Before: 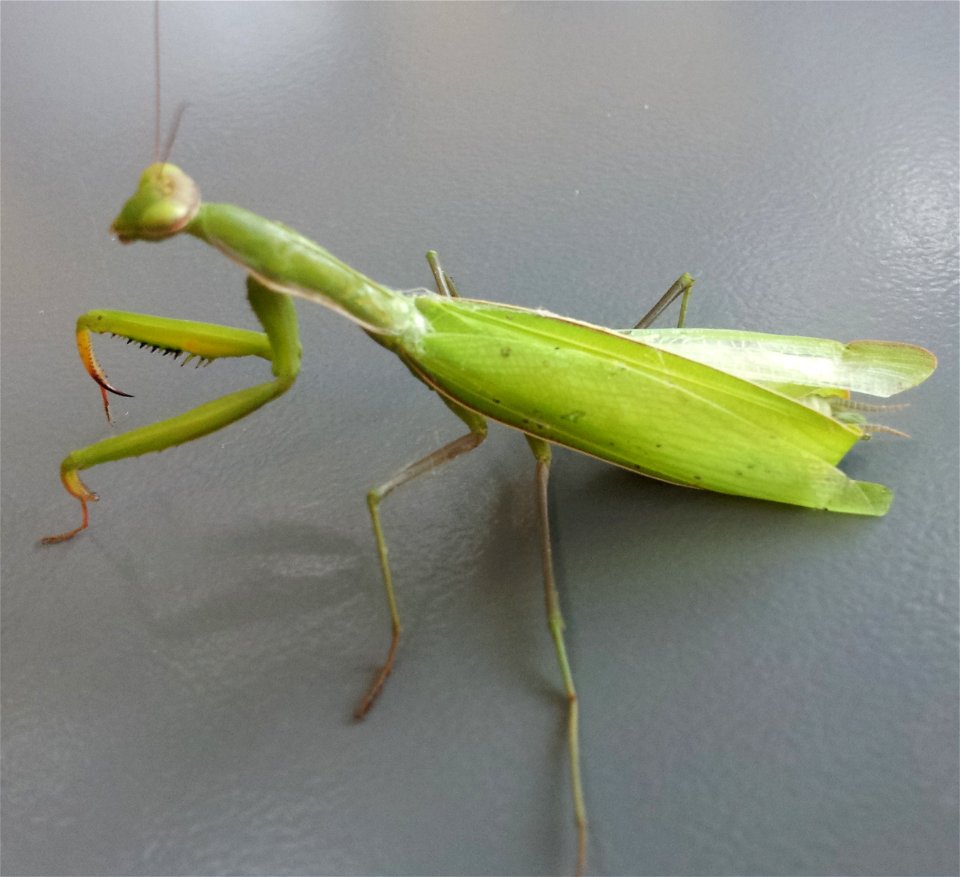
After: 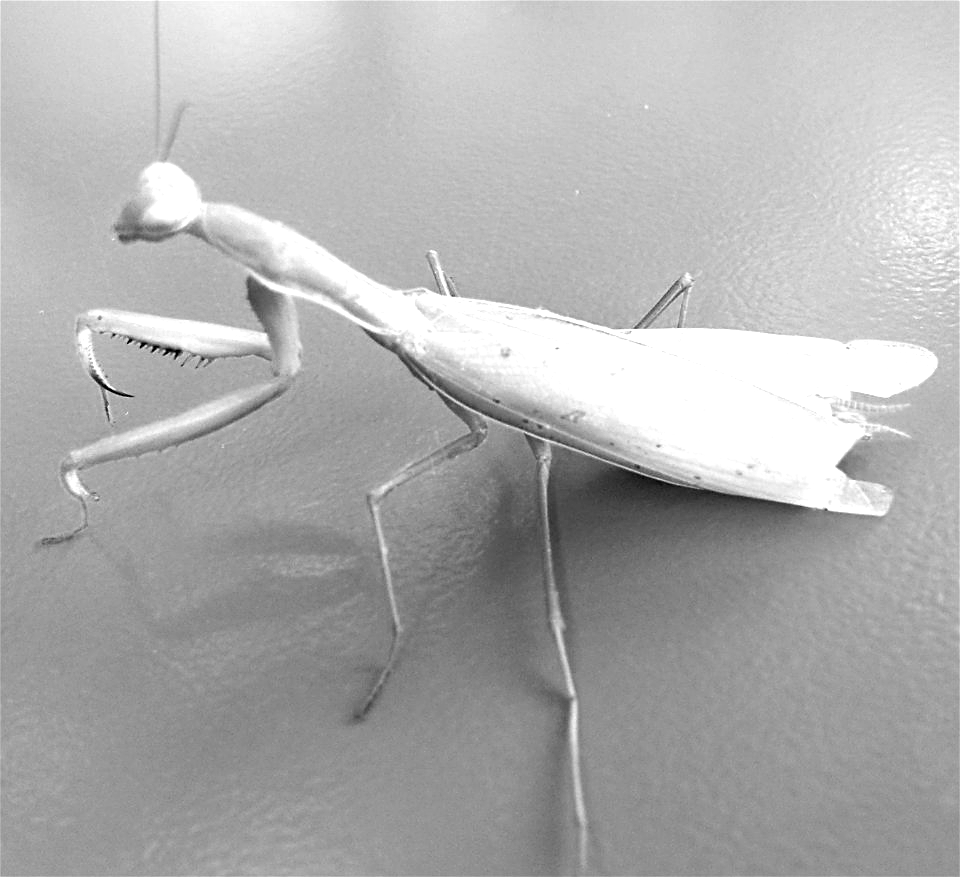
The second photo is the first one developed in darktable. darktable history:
exposure: exposure 1 EV, compensate highlight preservation false
color zones: curves: ch0 [(0.018, 0.548) (0.224, 0.64) (0.425, 0.447) (0.675, 0.575) (0.732, 0.579)]; ch1 [(0.066, 0.487) (0.25, 0.5) (0.404, 0.43) (0.75, 0.421) (0.956, 0.421)]; ch2 [(0.044, 0.561) (0.215, 0.465) (0.399, 0.544) (0.465, 0.548) (0.614, 0.447) (0.724, 0.43) (0.882, 0.623) (0.956, 0.632)]
monochrome: a 26.22, b 42.67, size 0.8
sharpen: on, module defaults
